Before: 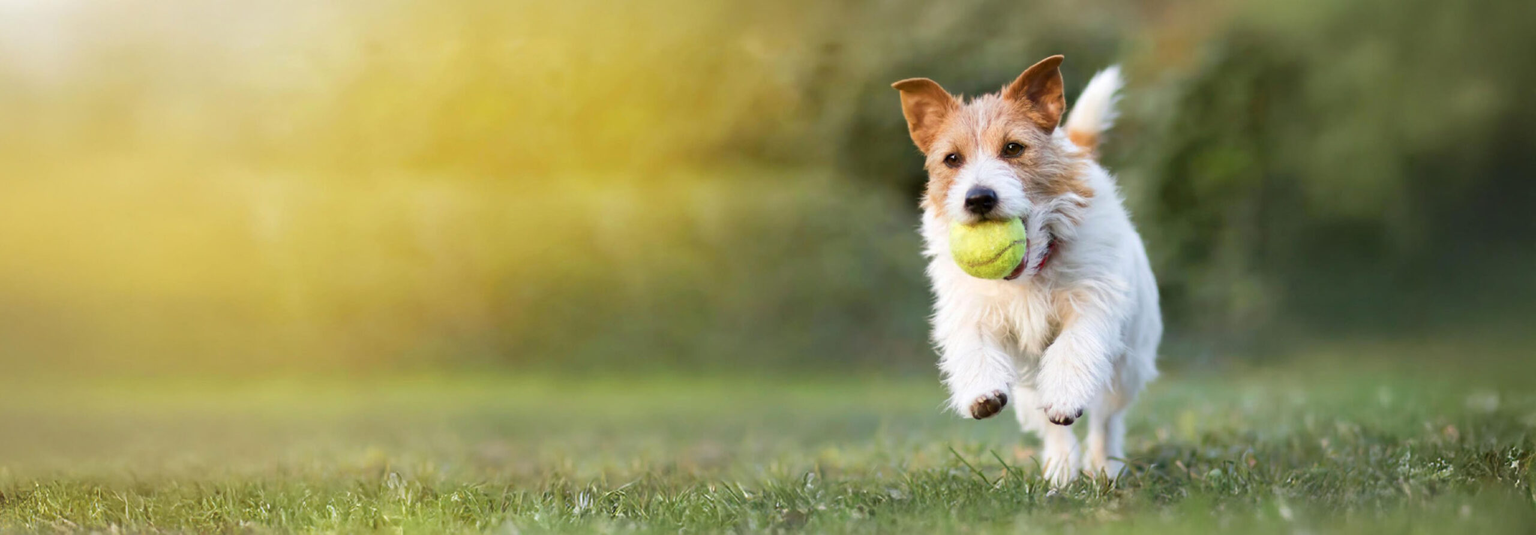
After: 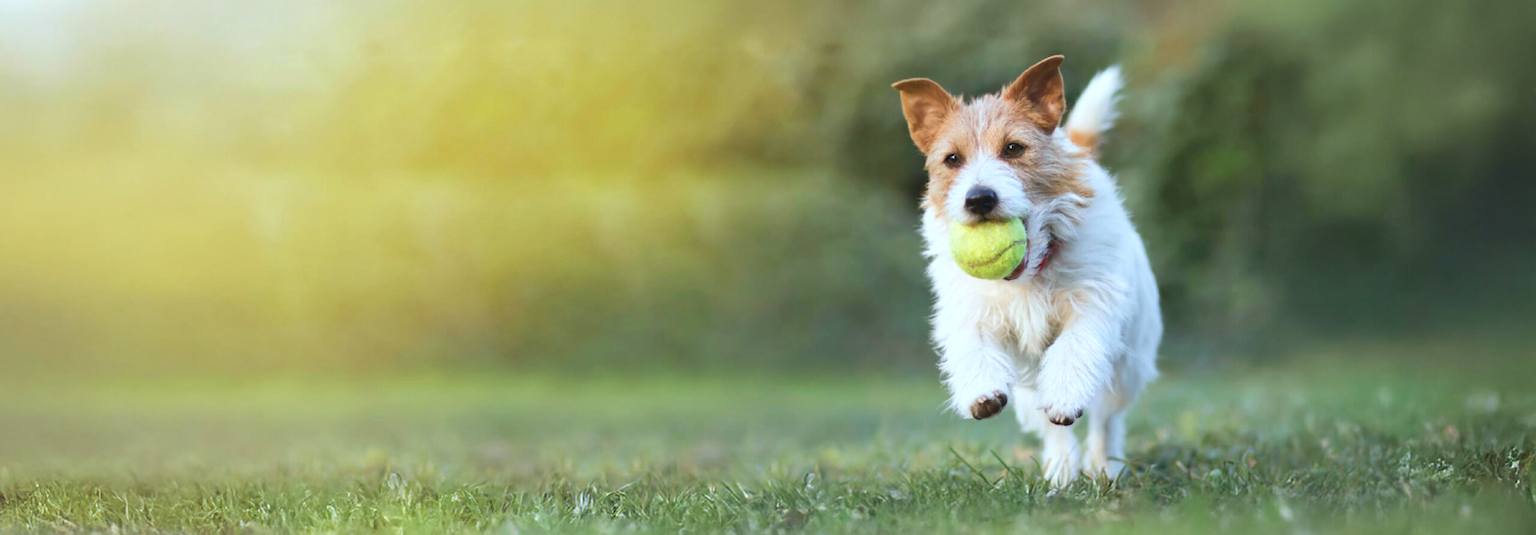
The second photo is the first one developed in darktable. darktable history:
exposure: black level correction -0.008, exposure 0.067 EV, compensate highlight preservation false
color calibration: illuminant Planckian (black body), x 0.368, y 0.361, temperature 4275.92 K
